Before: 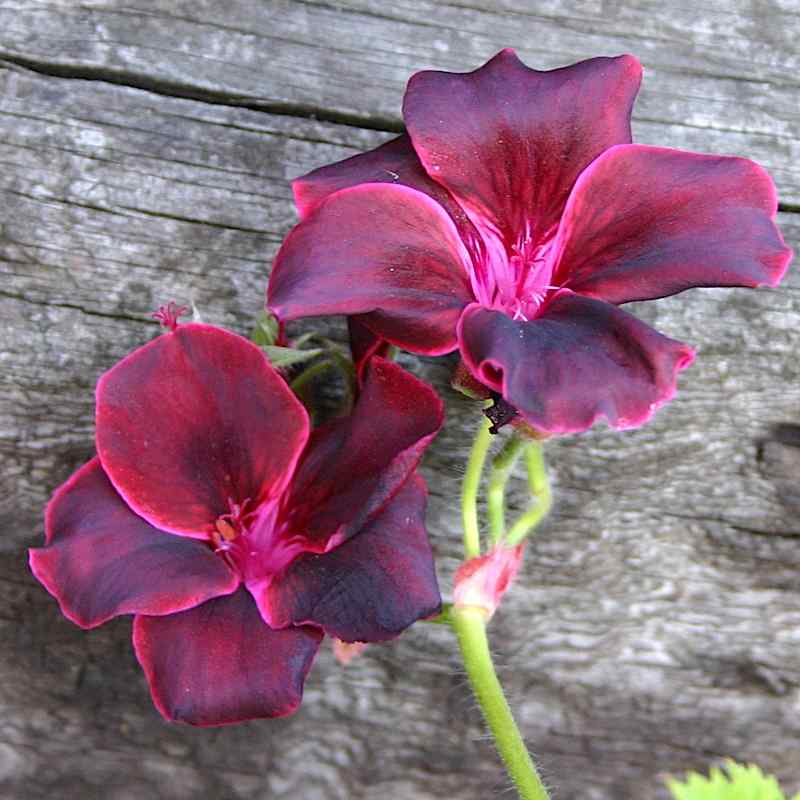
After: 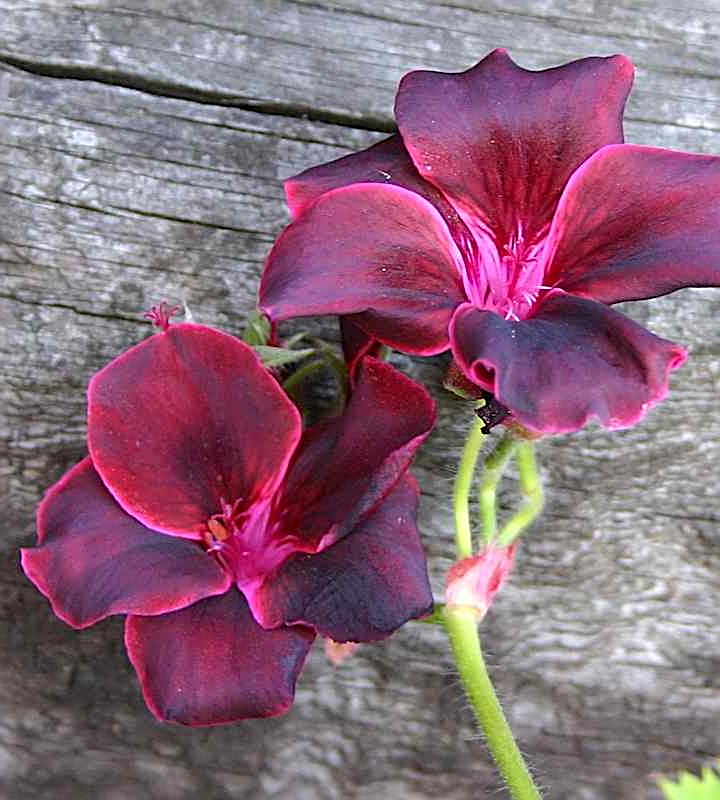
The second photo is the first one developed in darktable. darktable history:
sharpen: on, module defaults
crop and rotate: left 1.088%, right 8.807%
